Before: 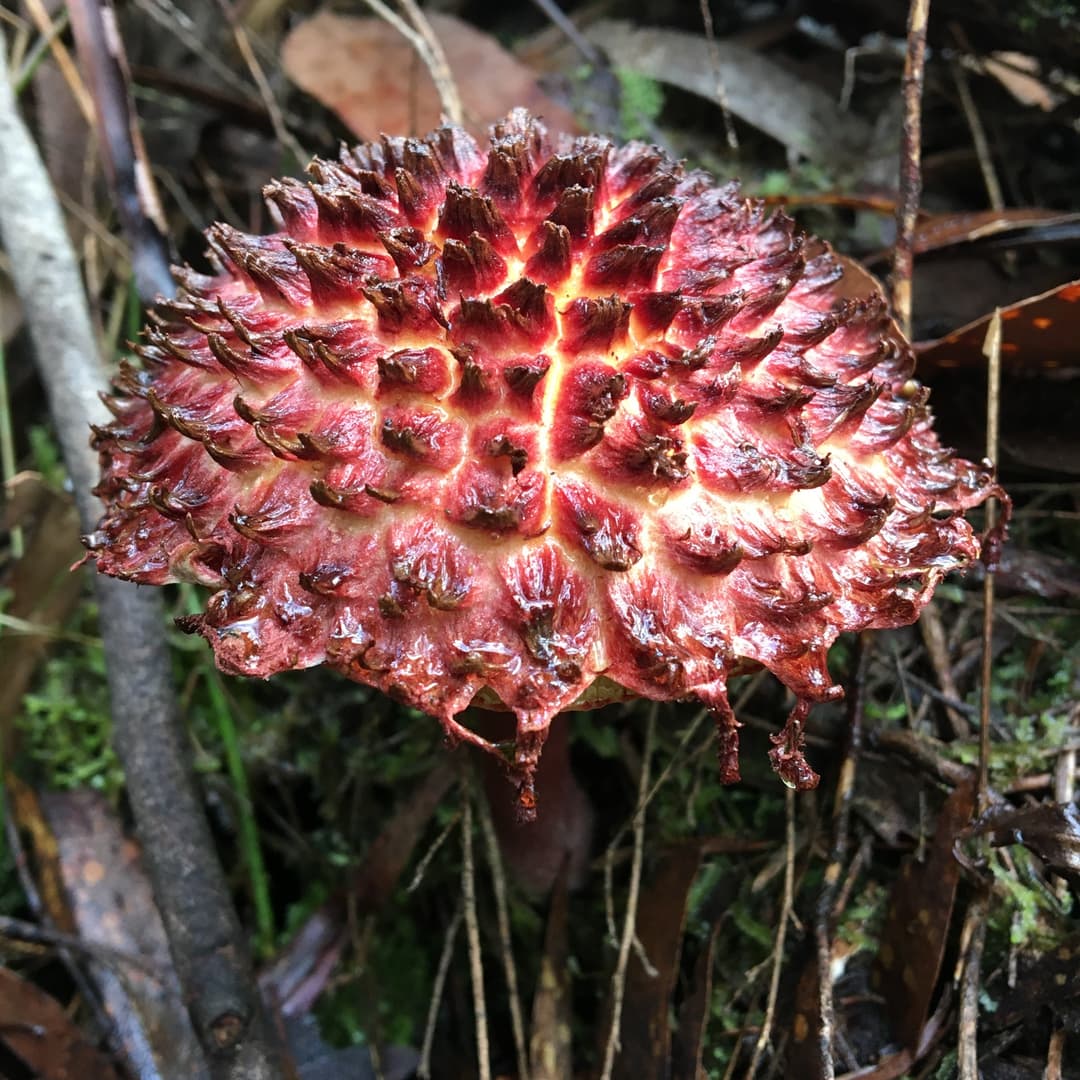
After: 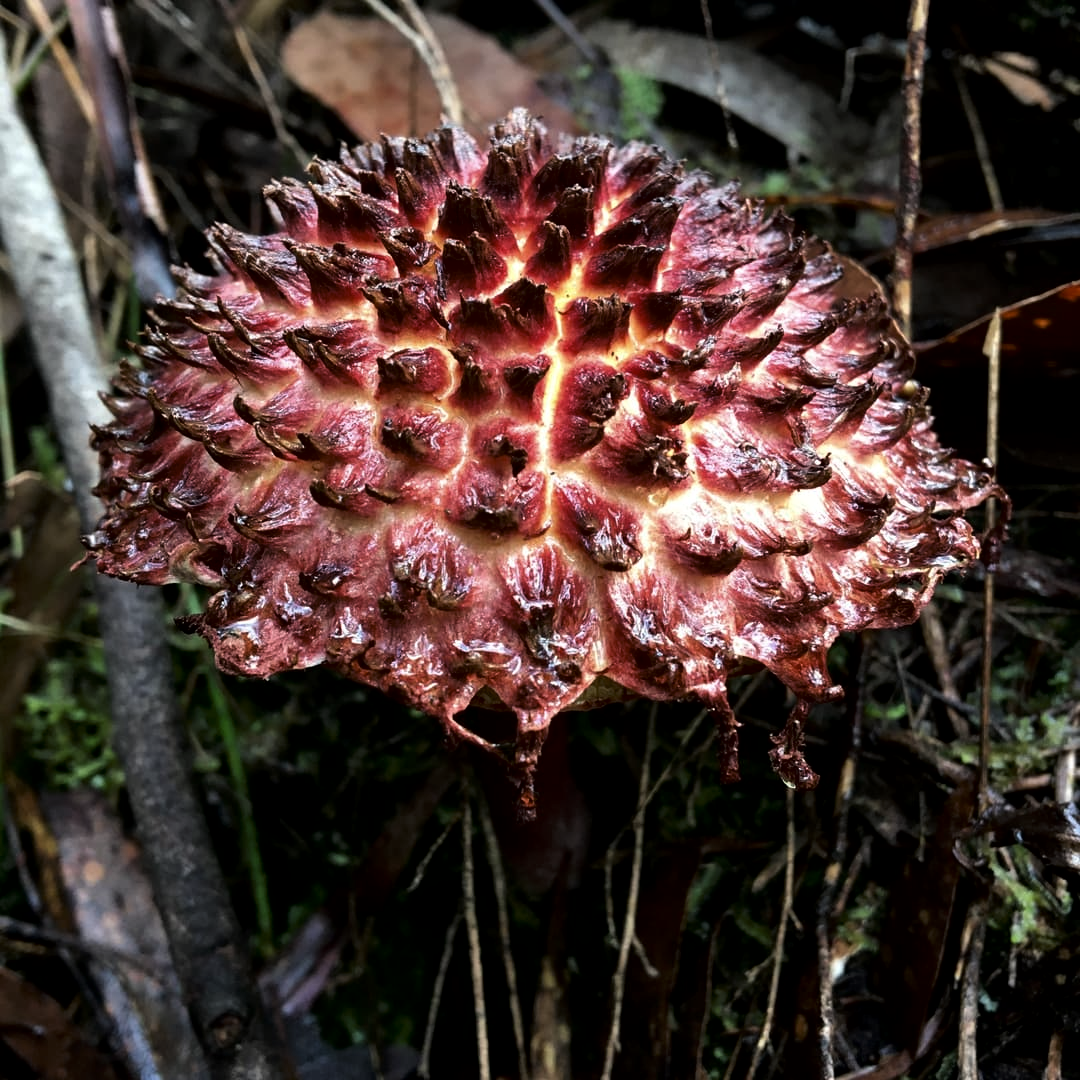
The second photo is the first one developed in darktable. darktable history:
exposure: black level correction 0.01, exposure 0.011 EV, compensate highlight preservation false
tone curve: curves: ch0 [(0, 0) (0.153, 0.06) (1, 1)], color space Lab, linked channels, preserve colors none
